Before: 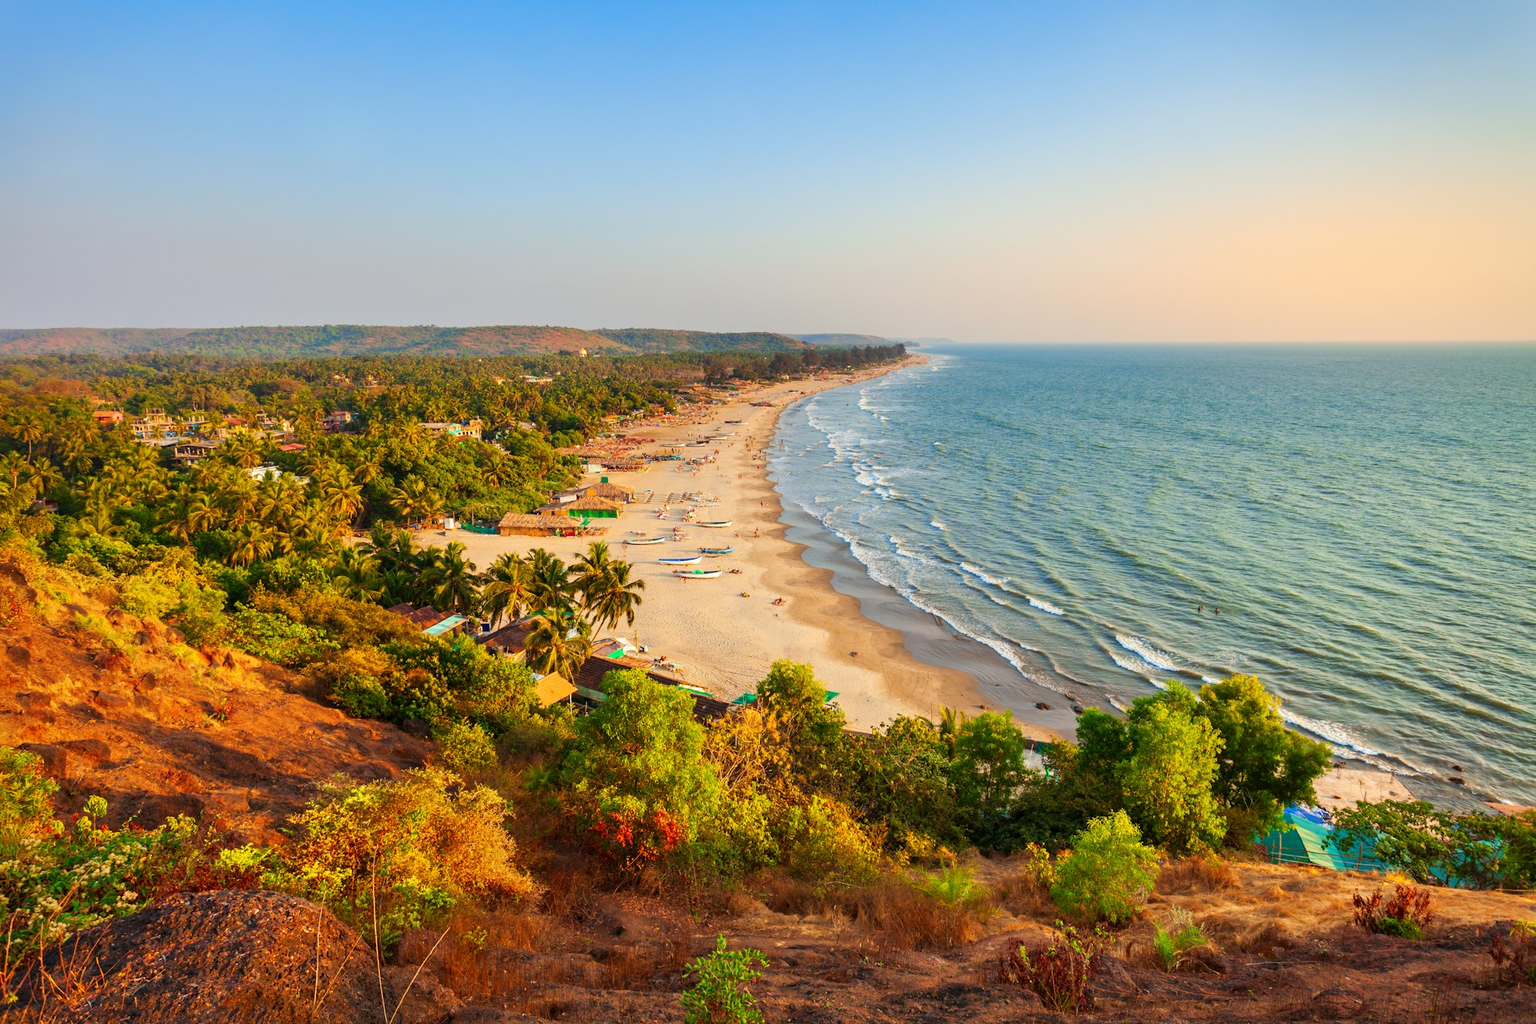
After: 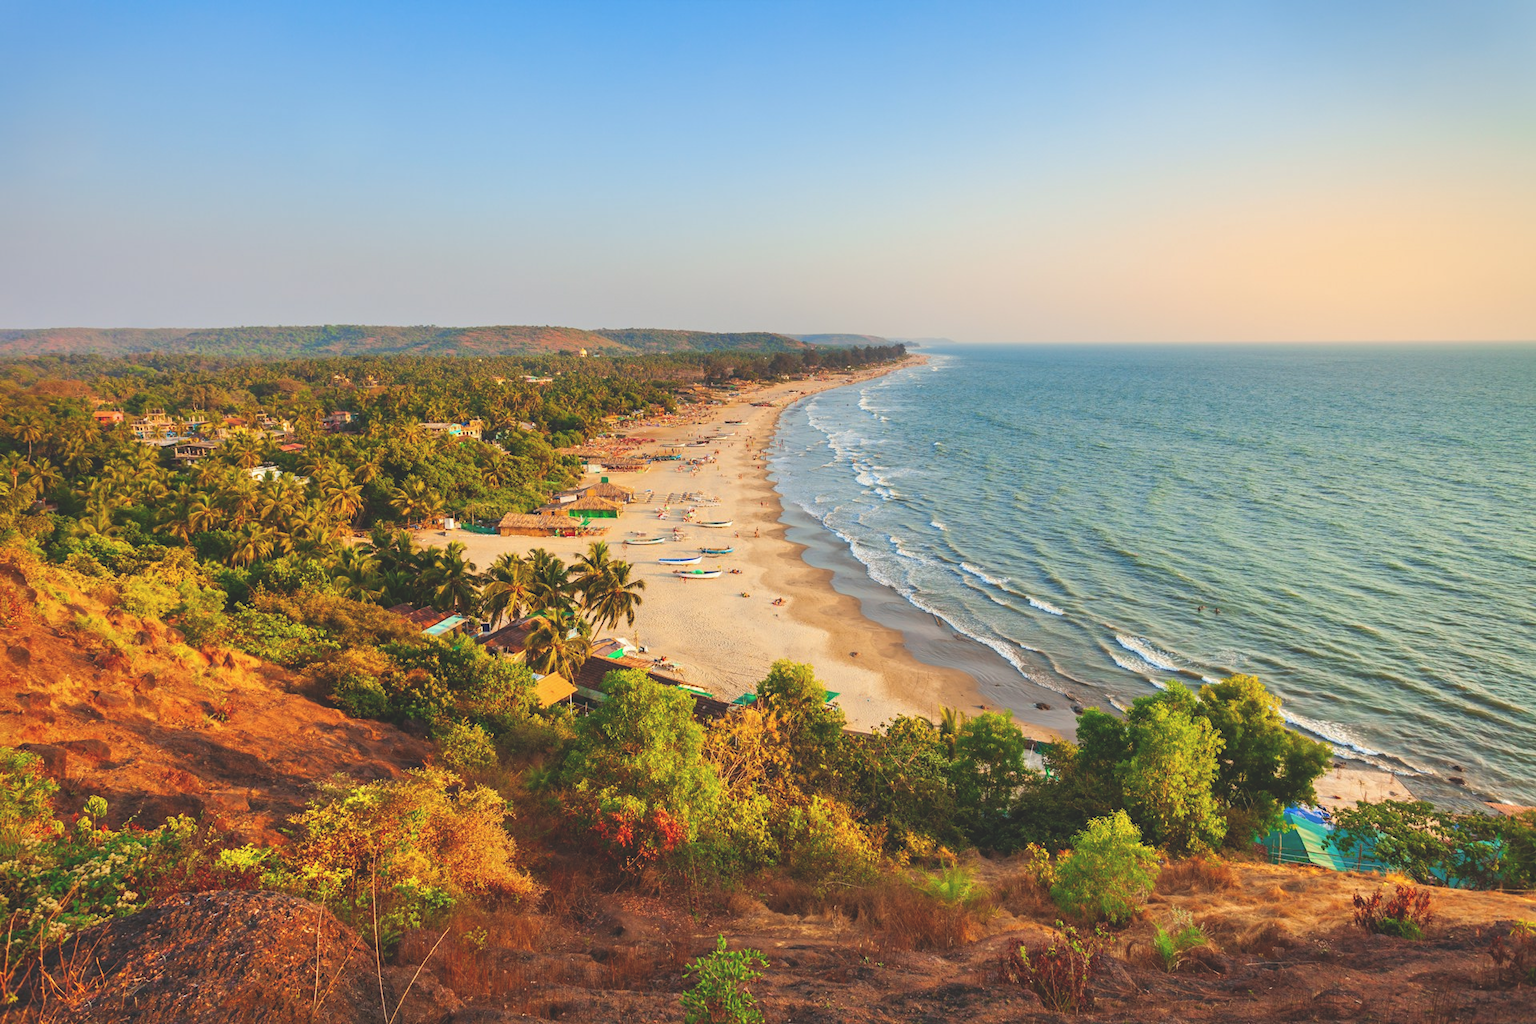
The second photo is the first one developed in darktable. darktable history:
exposure: black level correction -0.022, exposure -0.038 EV, compensate exposure bias true, compensate highlight preservation false
